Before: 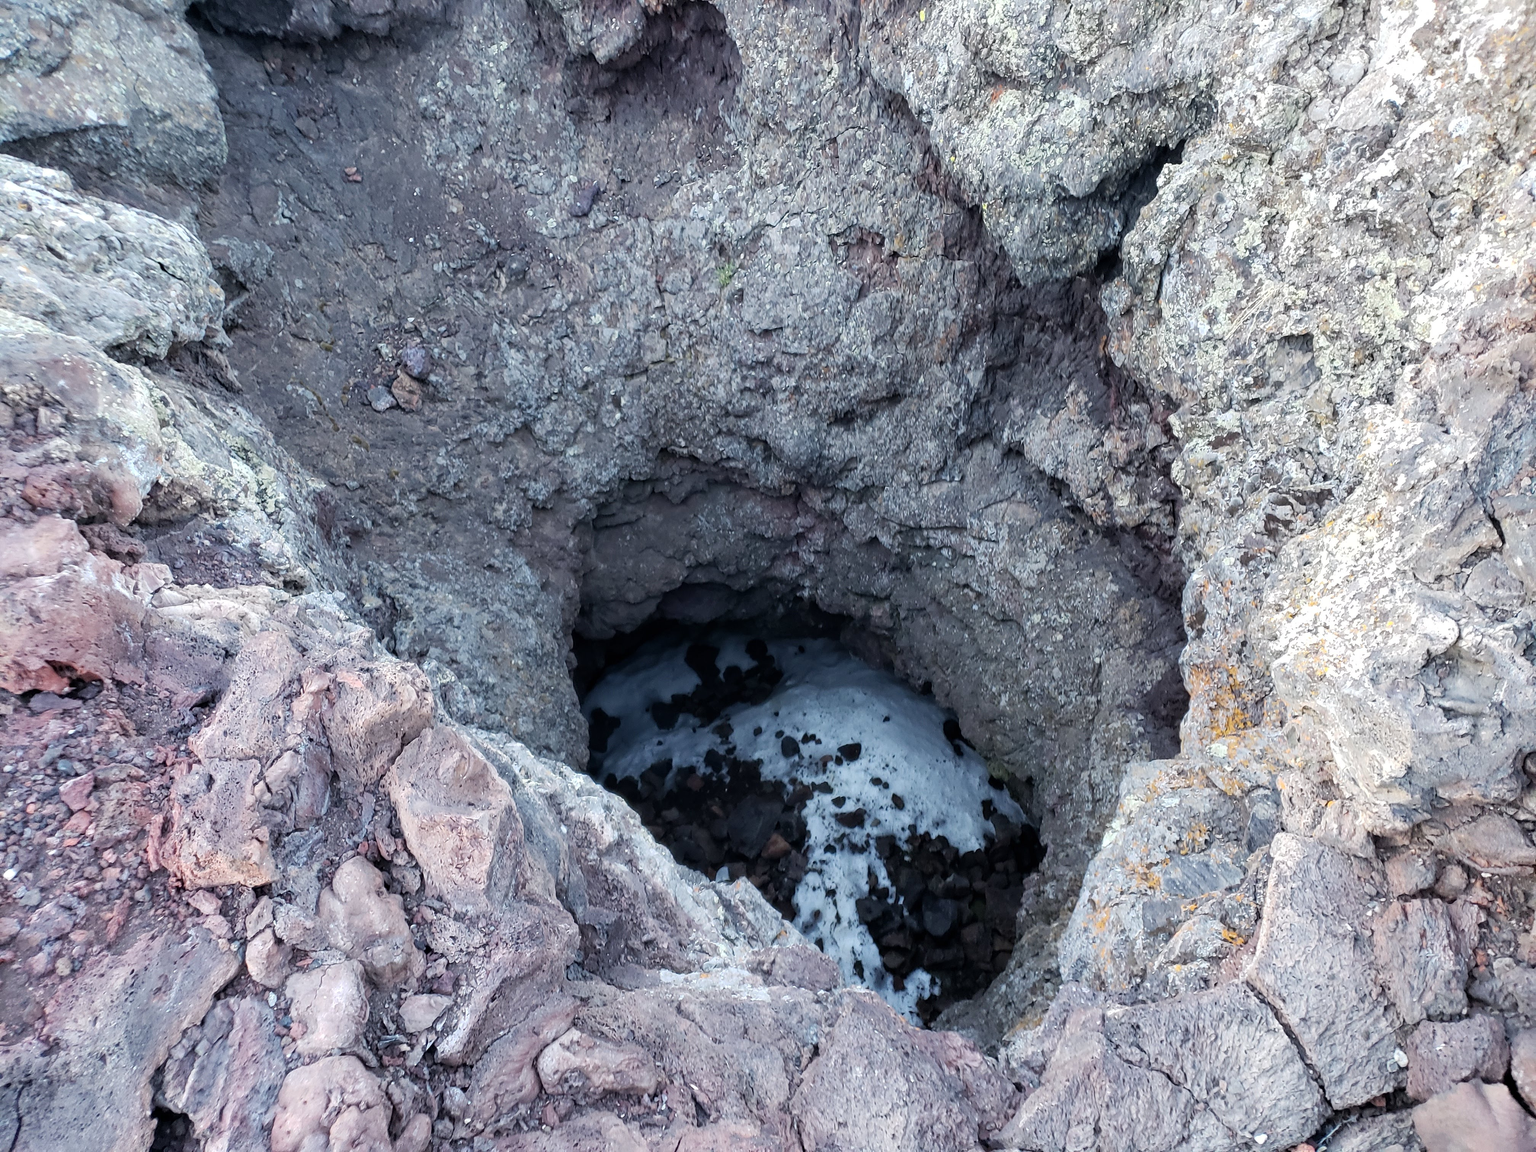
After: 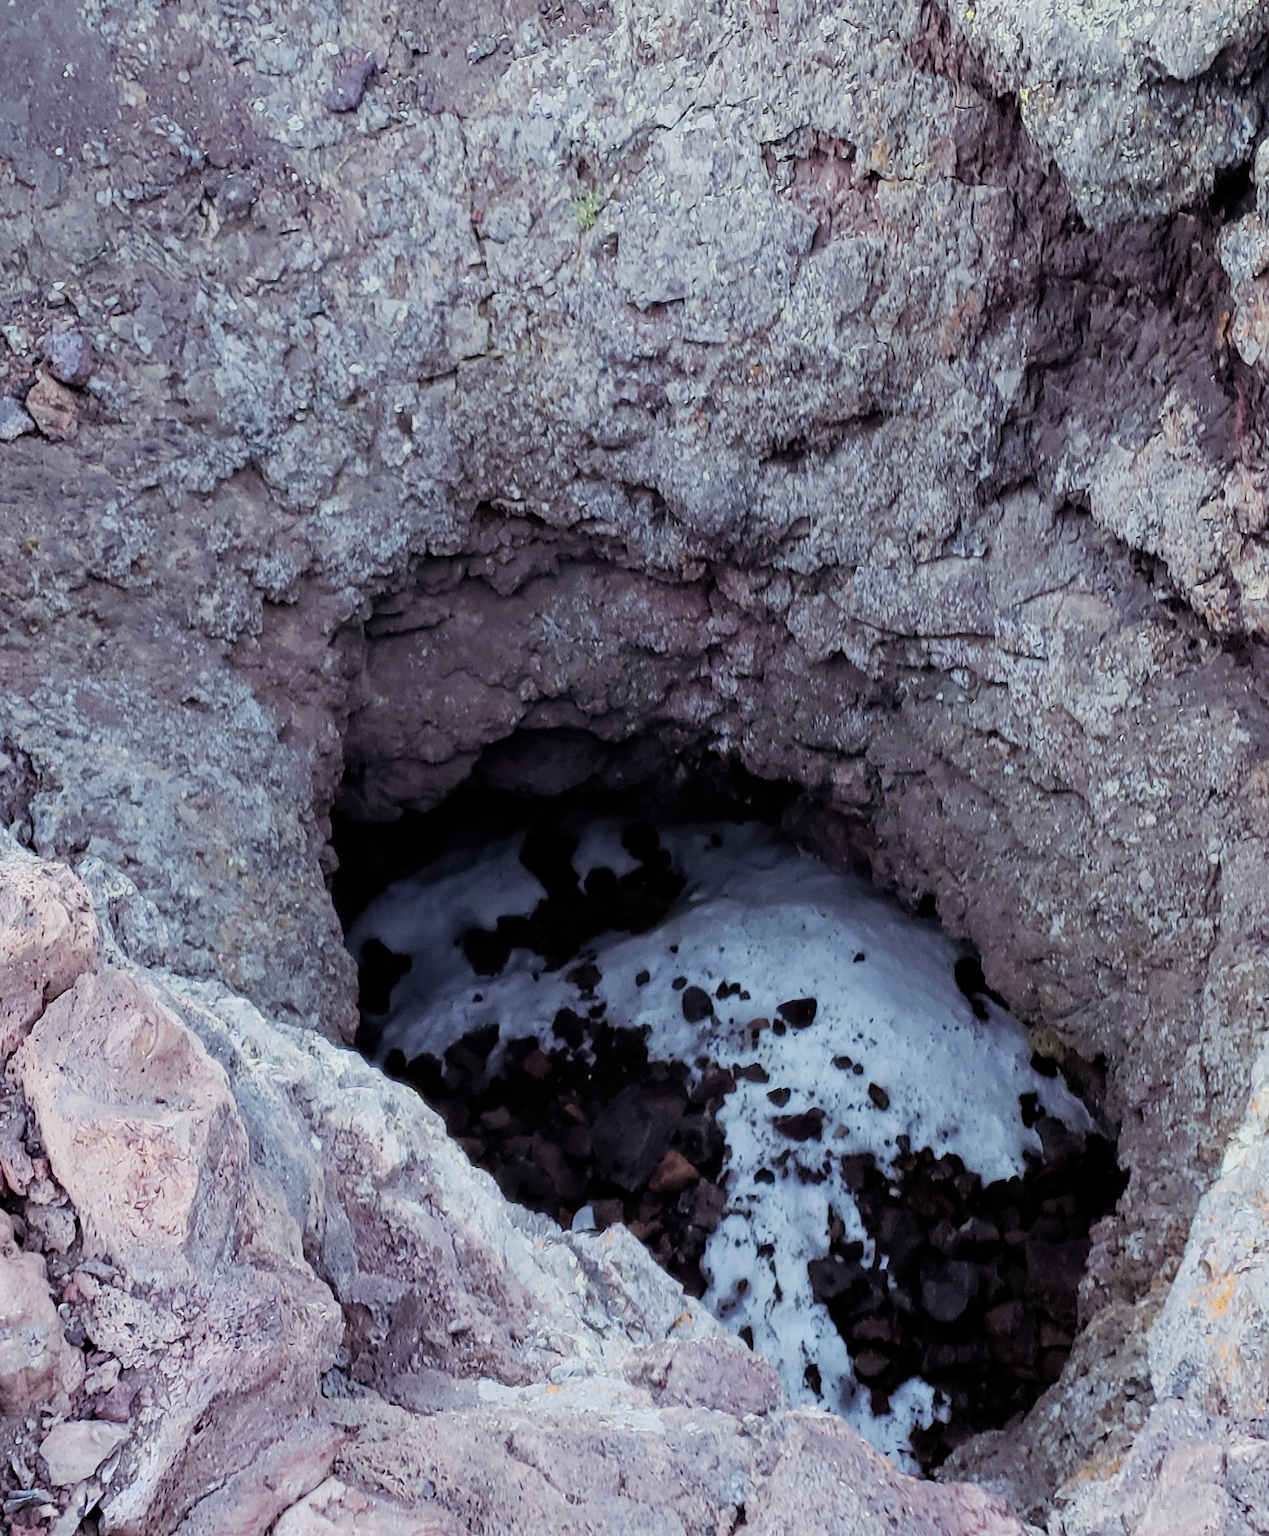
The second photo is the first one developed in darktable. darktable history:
filmic rgb: black relative exposure -7.65 EV, white relative exposure 4.56 EV, threshold 5.97 EV, hardness 3.61, color science v6 (2022), enable highlight reconstruction true
color balance rgb: shadows lift › chroma 4.745%, shadows lift › hue 25.25°, linear chroma grading › global chroma -15.95%, perceptual saturation grading › global saturation 25.995%, perceptual saturation grading › highlights -27.626%, perceptual saturation grading › mid-tones 15.193%, perceptual saturation grading › shadows 33.144%, perceptual brilliance grading › global brilliance 11.516%
crop and rotate: angle 0.023°, left 24.474%, top 13.037%, right 26.361%, bottom 7.676%
